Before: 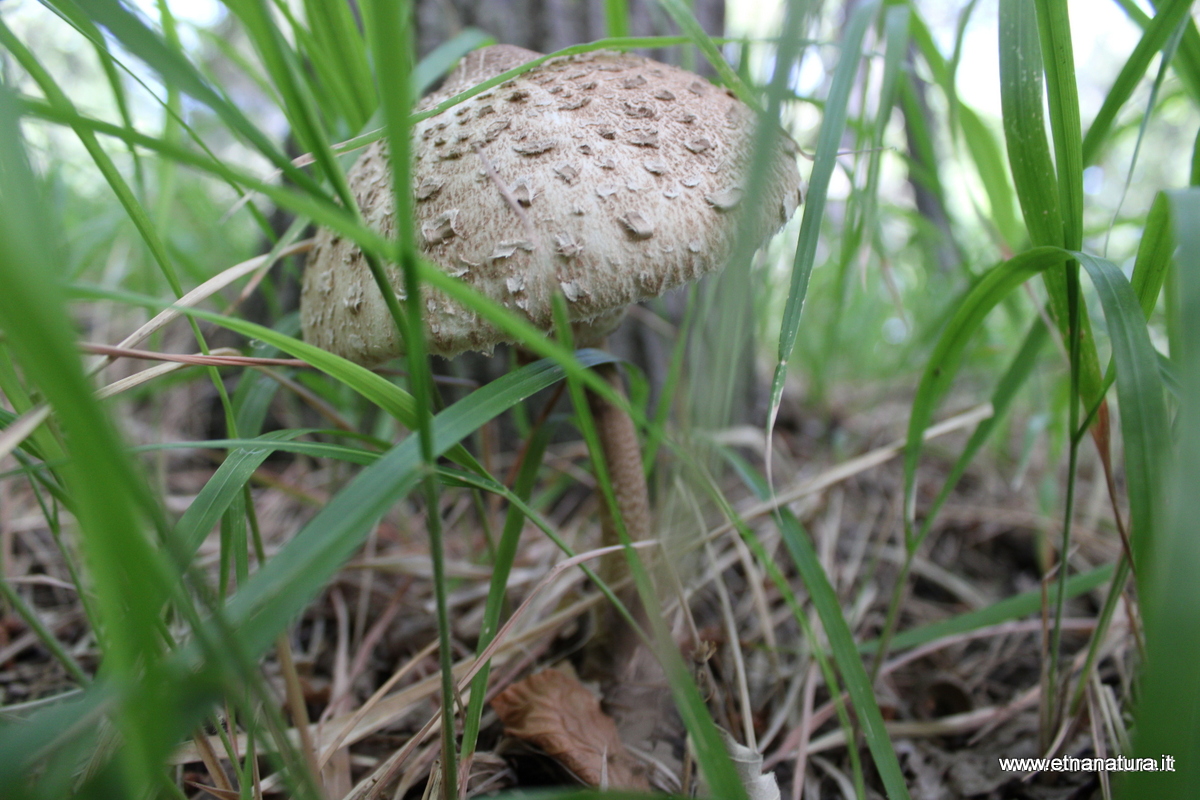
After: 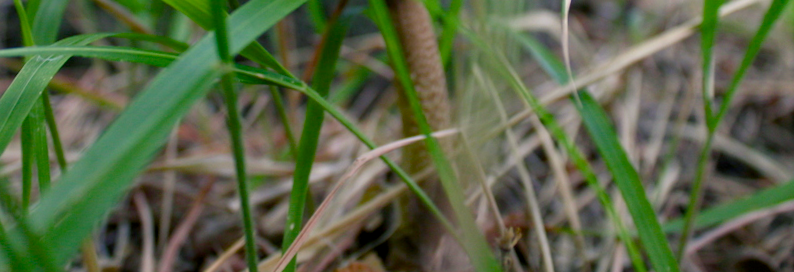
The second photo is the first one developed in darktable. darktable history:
rotate and perspective: rotation -2.56°, automatic cropping off
exposure: exposure 0.2 EV, compensate highlight preservation false
color balance rgb: shadows lift › chroma 3%, shadows lift › hue 240.84°, highlights gain › chroma 3%, highlights gain › hue 73.2°, global offset › luminance -0.5%, perceptual saturation grading › global saturation 20%, perceptual saturation grading › highlights -25%, perceptual saturation grading › shadows 50%, global vibrance 25.26%
crop: left 18.091%, top 51.13%, right 17.525%, bottom 16.85%
